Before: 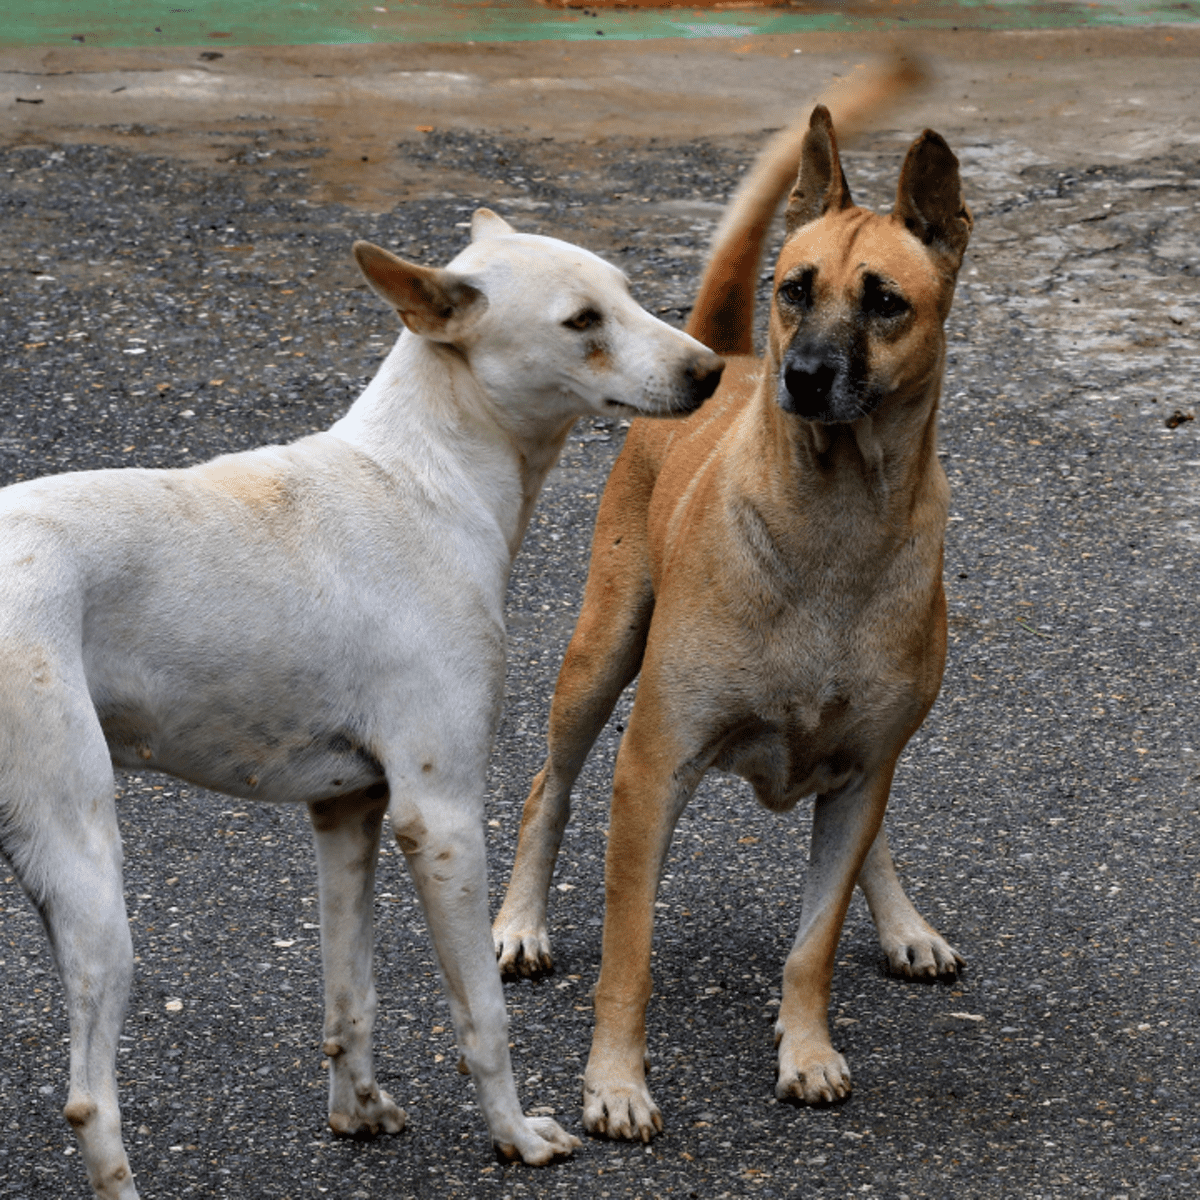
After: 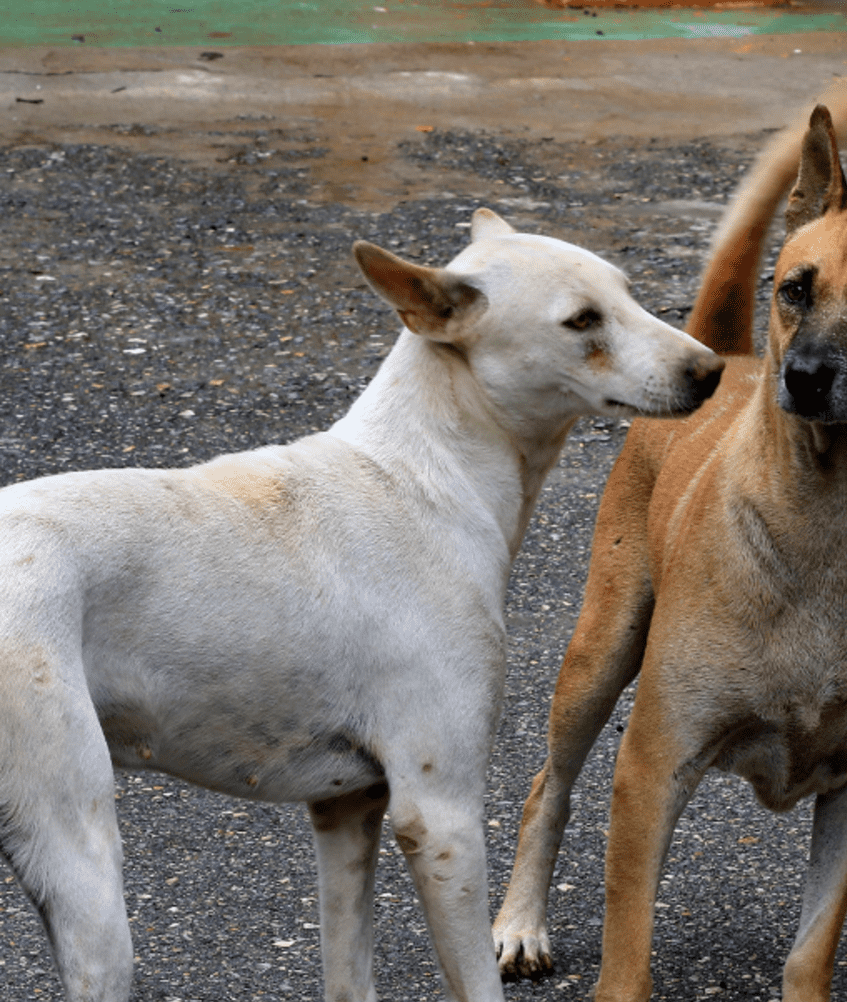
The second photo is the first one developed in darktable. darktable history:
crop: right 28.686%, bottom 16.466%
